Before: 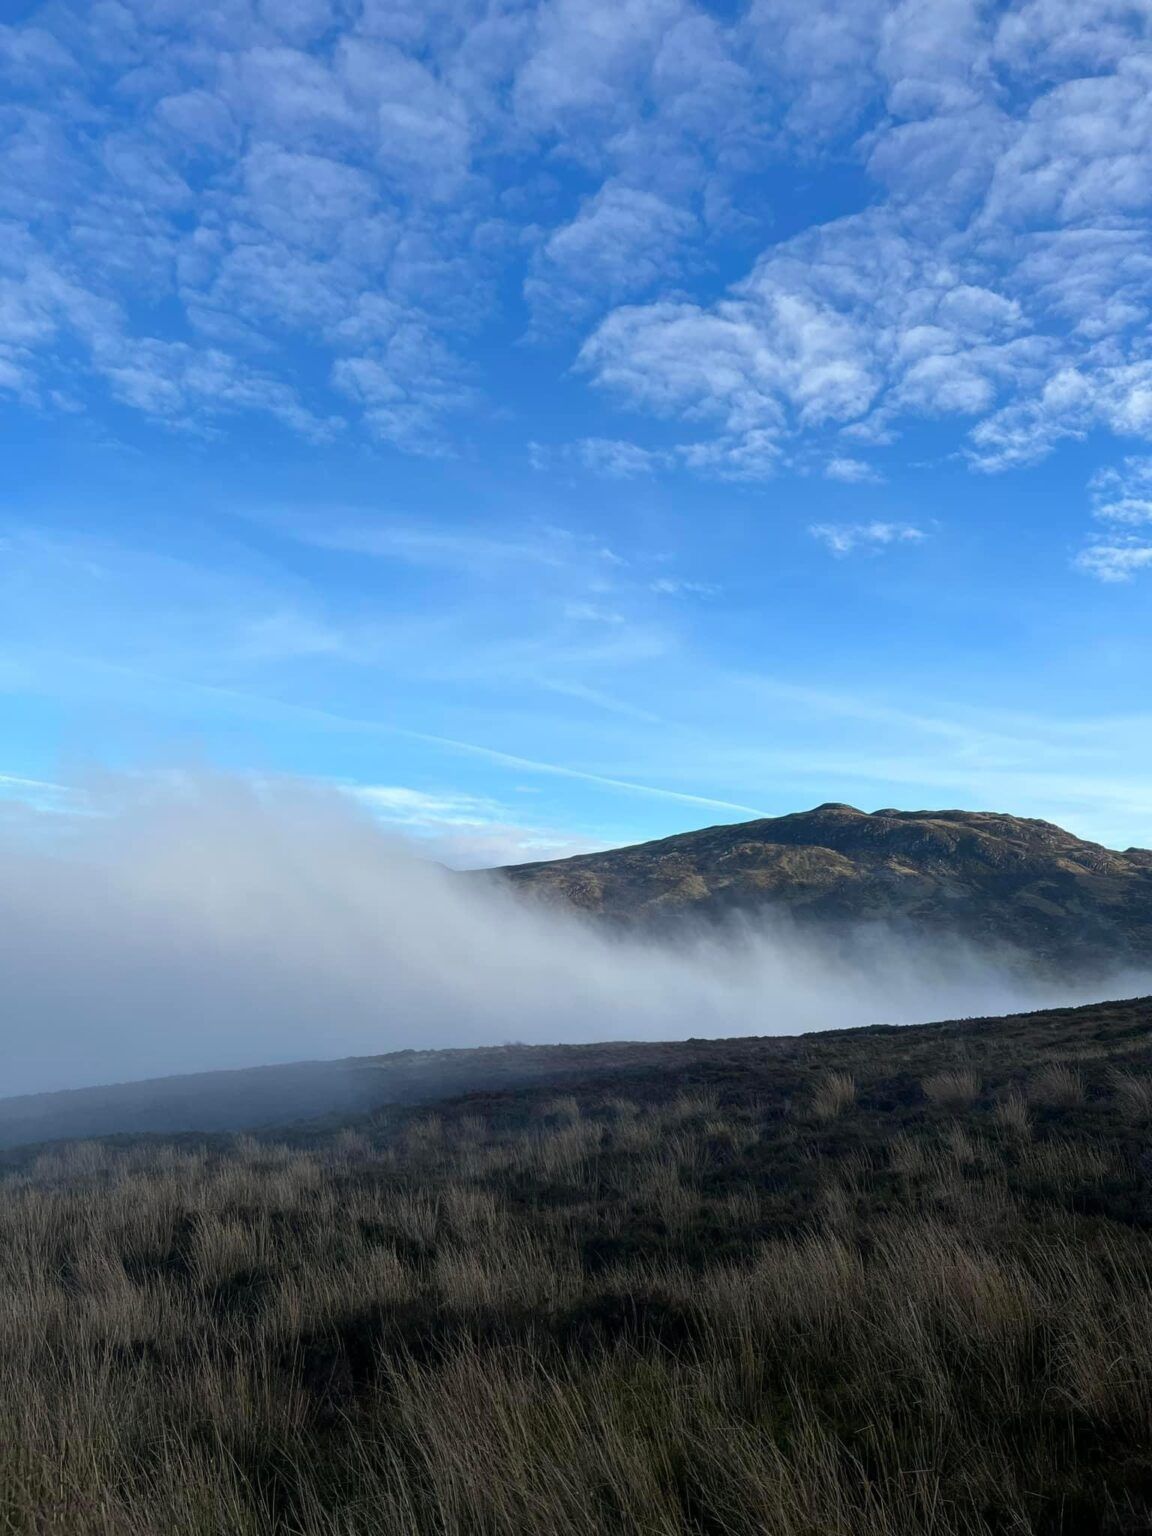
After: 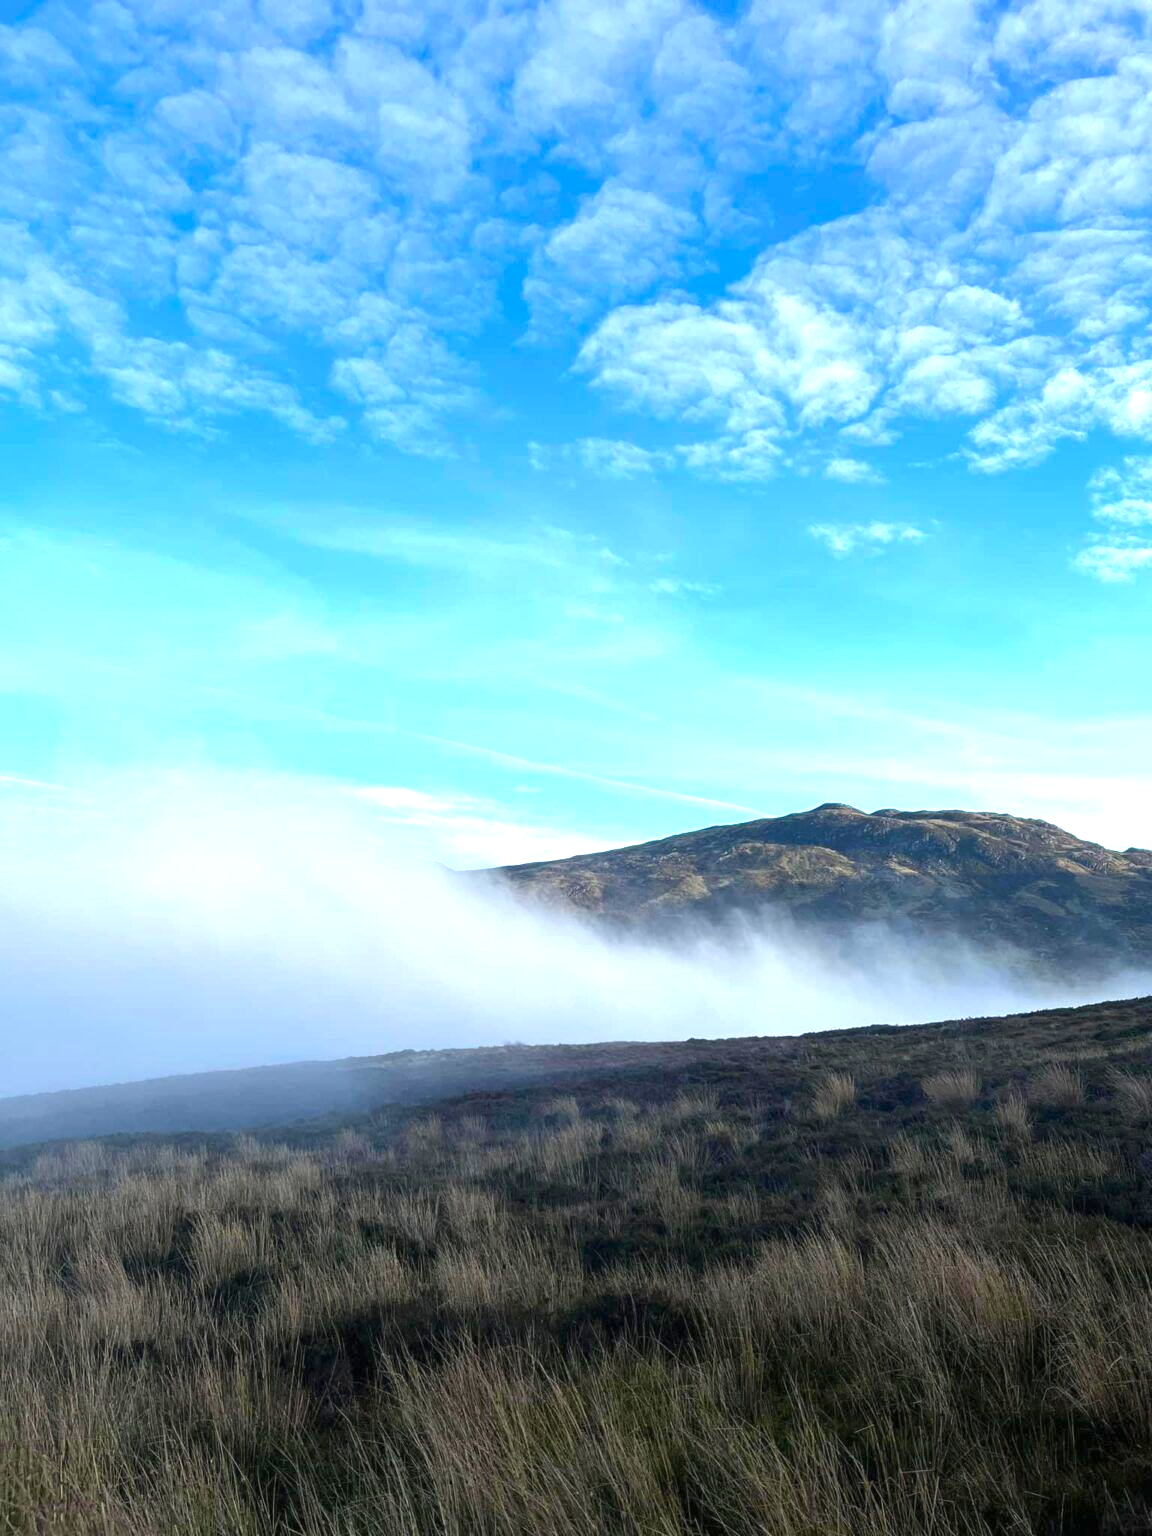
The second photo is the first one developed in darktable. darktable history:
exposure: black level correction 0, exposure 1.1 EV, compensate exposure bias true, compensate highlight preservation false
contrast brightness saturation: saturation 0.1
